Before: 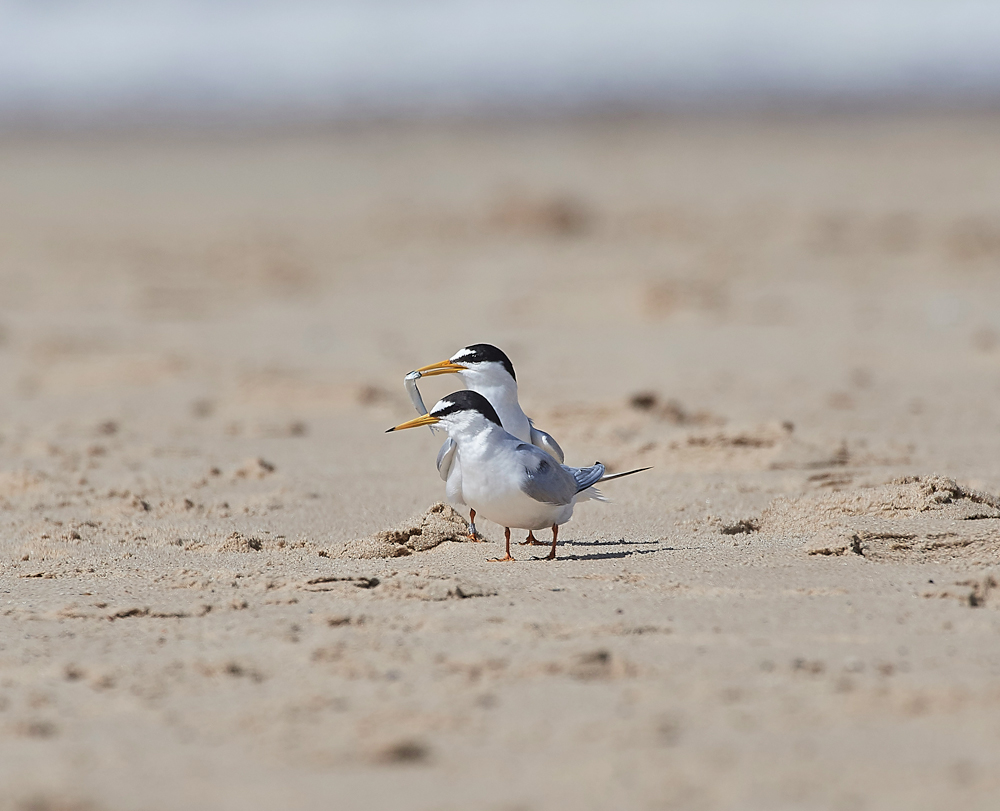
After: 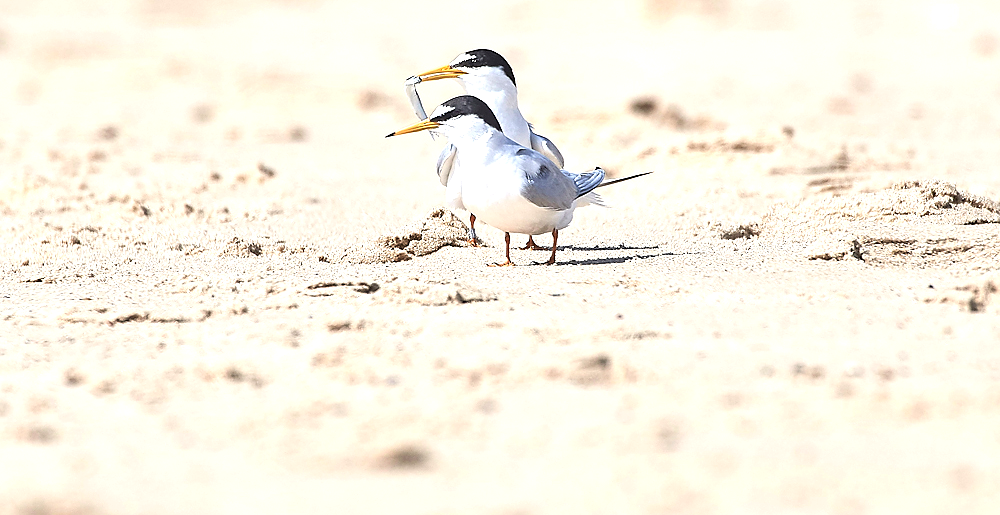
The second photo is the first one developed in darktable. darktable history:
crop and rotate: top 36.435%
sharpen: radius 0.969, amount 0.604
exposure: black level correction 0, exposure 1.3 EV, compensate highlight preservation false
